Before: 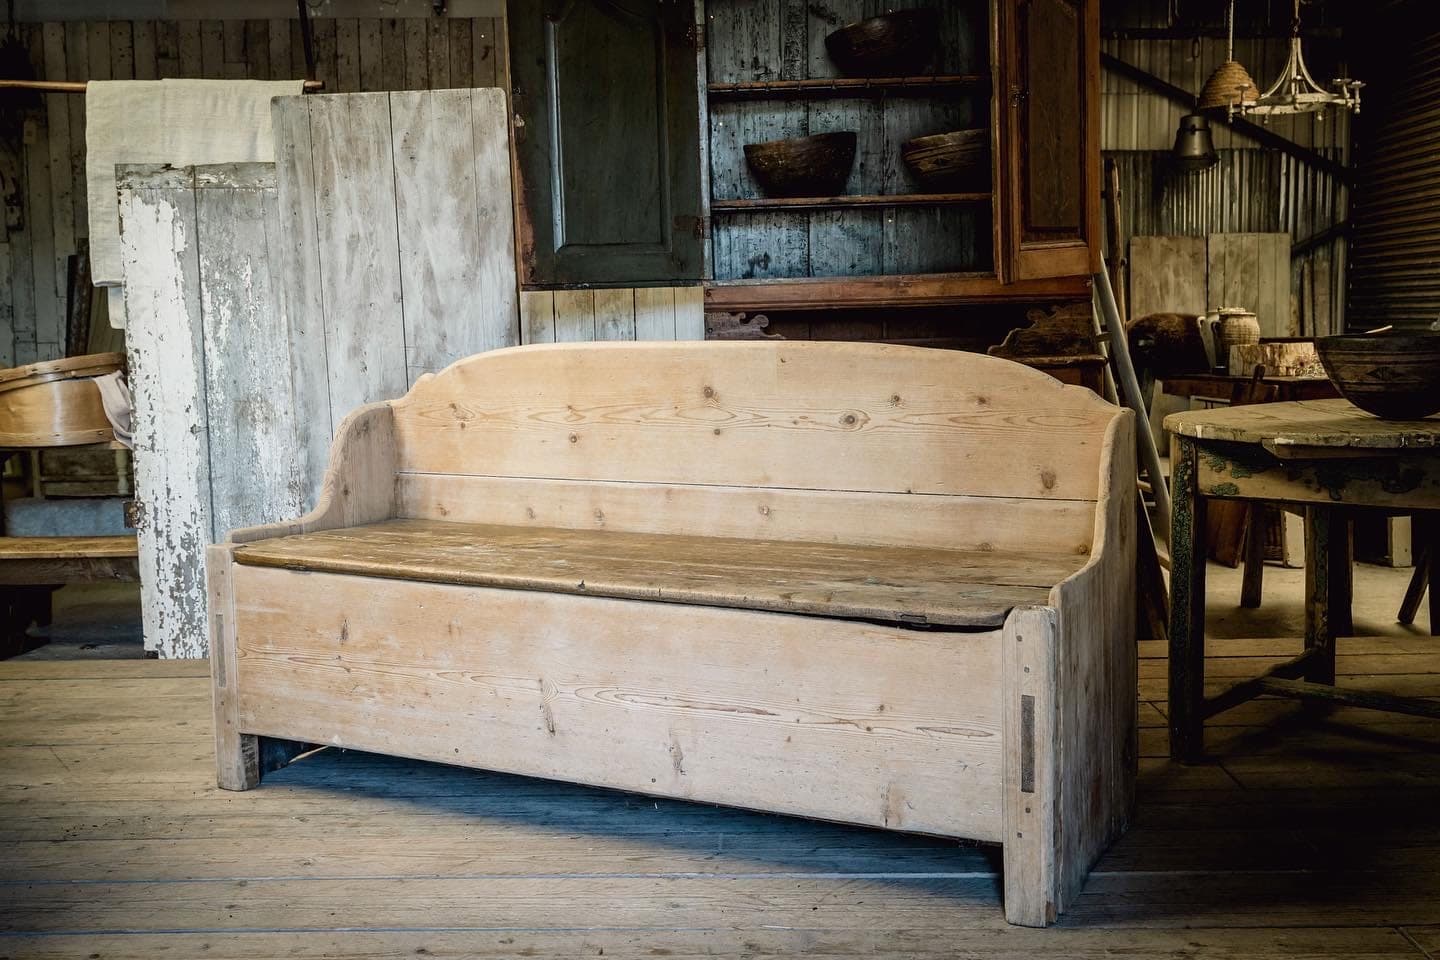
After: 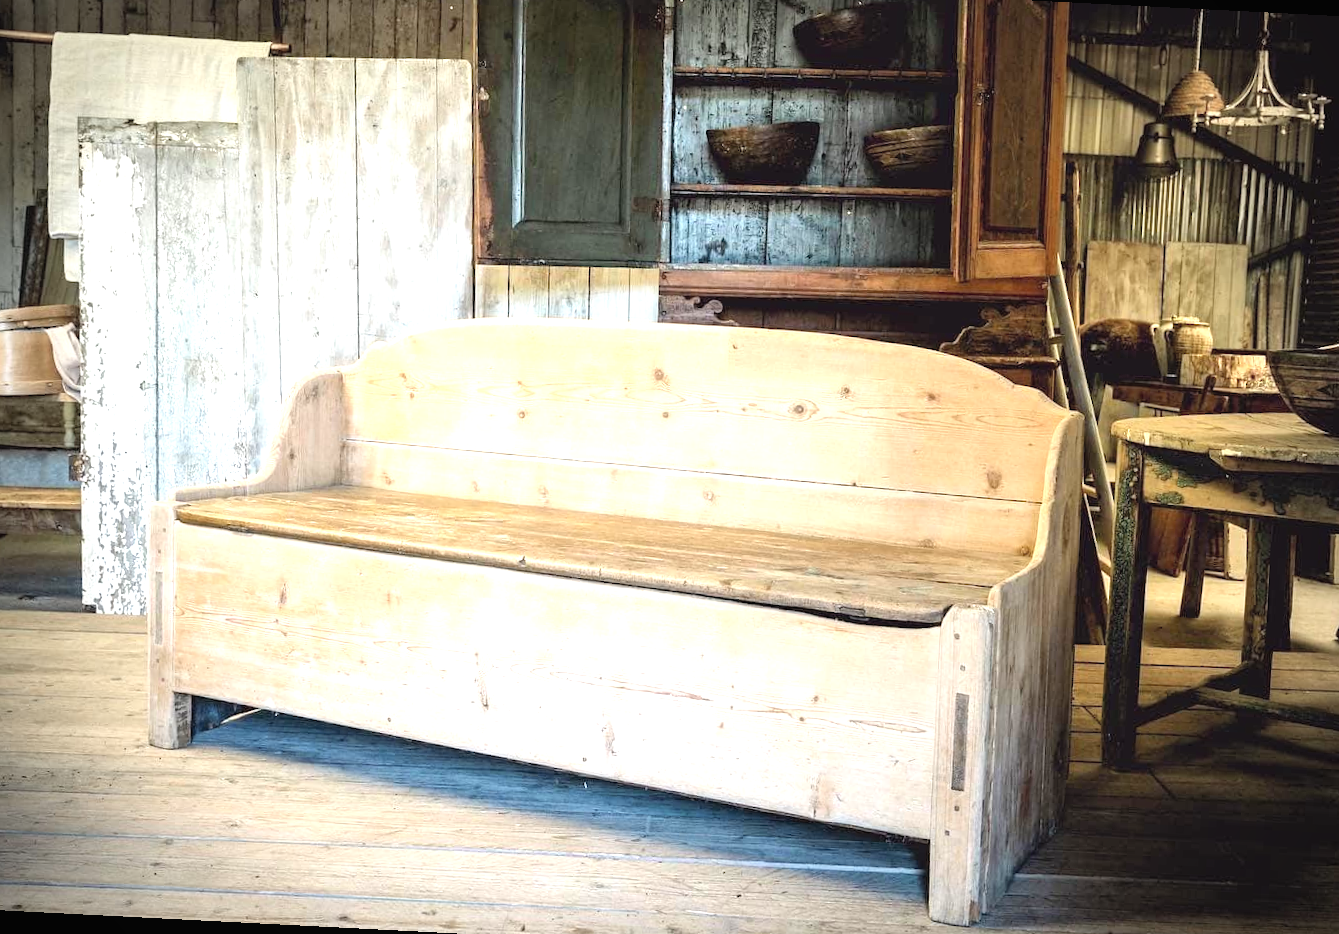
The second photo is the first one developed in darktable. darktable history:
crop and rotate: angle -2.91°, left 5.254%, top 5.223%, right 4.669%, bottom 4.173%
vignetting: on, module defaults
exposure: black level correction 0, exposure 1.2 EV, compensate highlight preservation false
contrast brightness saturation: brightness 0.148
